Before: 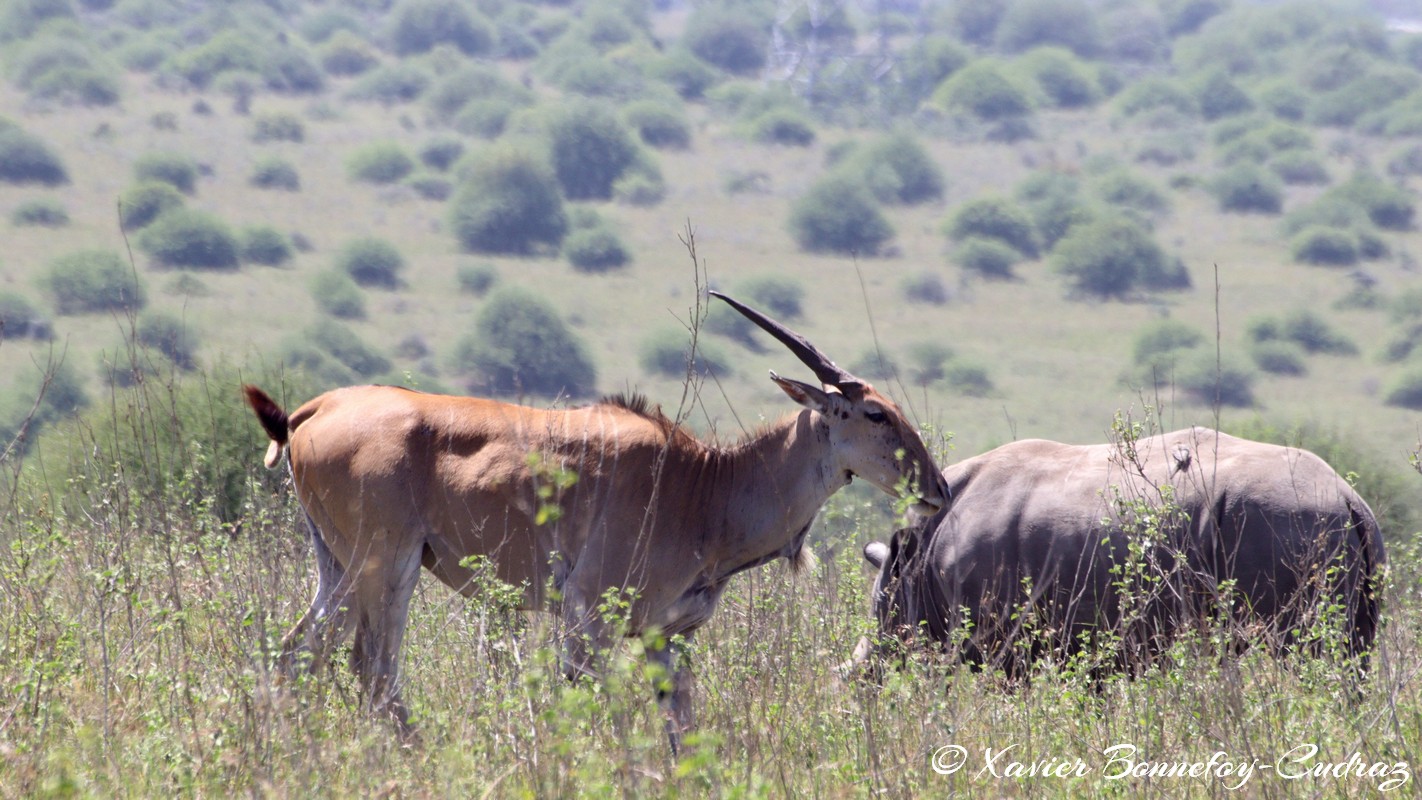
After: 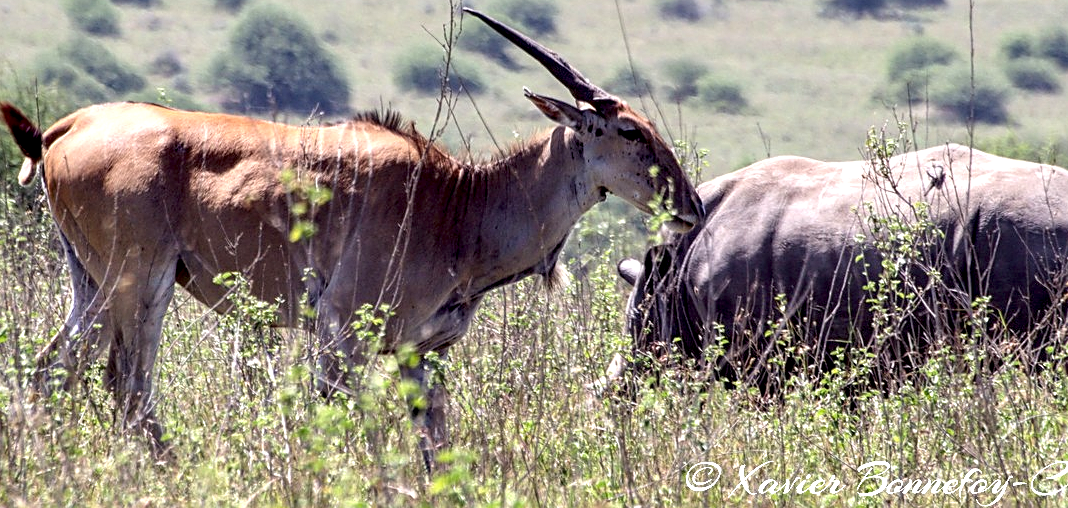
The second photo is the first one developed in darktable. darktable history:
sharpen: on, module defaults
contrast brightness saturation: saturation 0.131
local contrast: highlights 60%, shadows 61%, detail 160%
crop and rotate: left 17.351%, top 35.418%, right 7.521%, bottom 1.025%
exposure: black level correction 0.007, exposure 0.157 EV, compensate highlight preservation false
